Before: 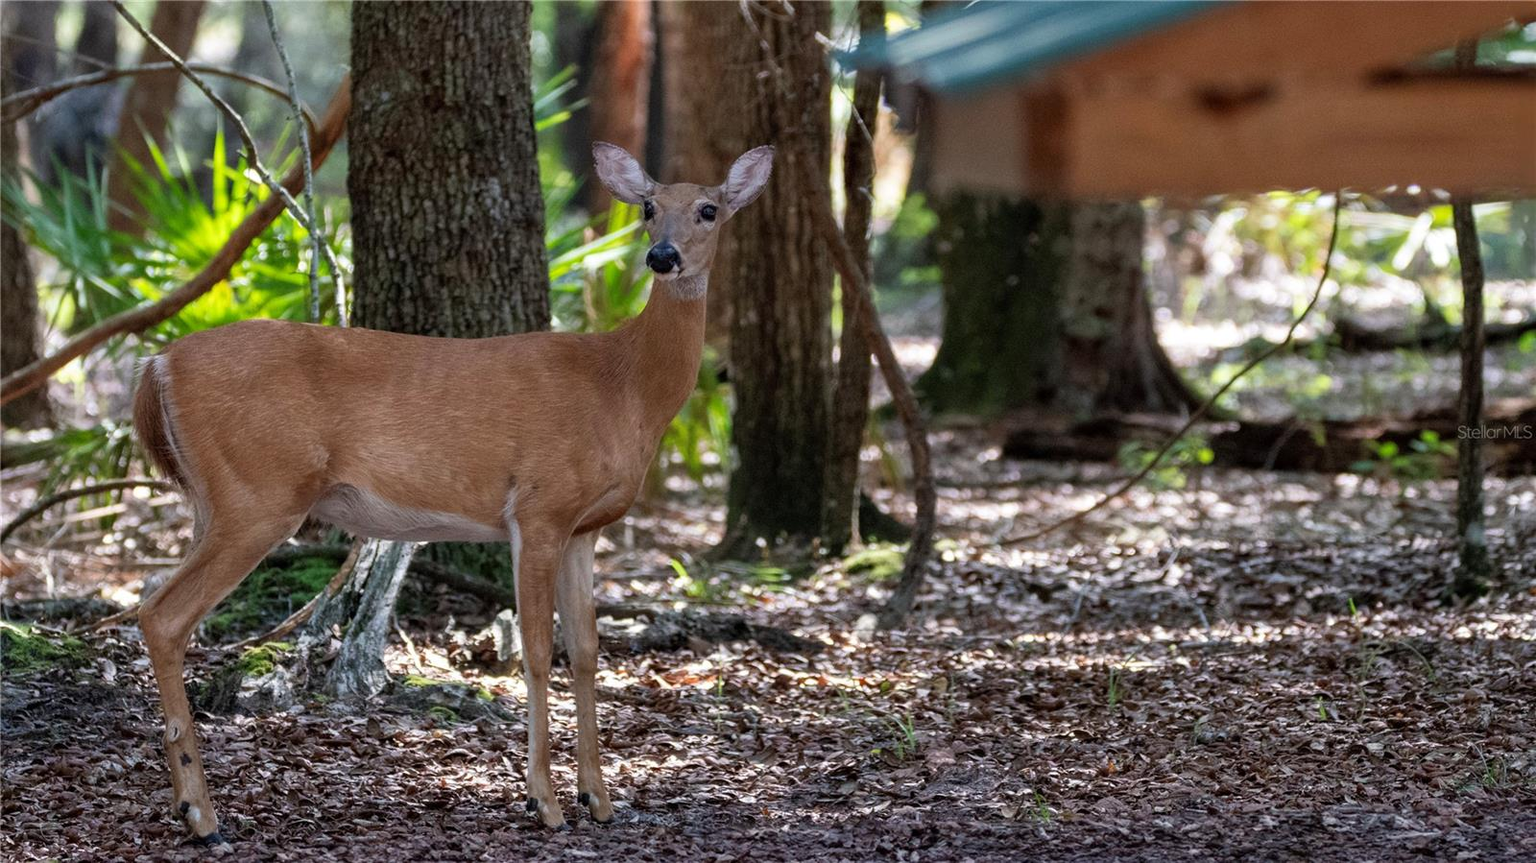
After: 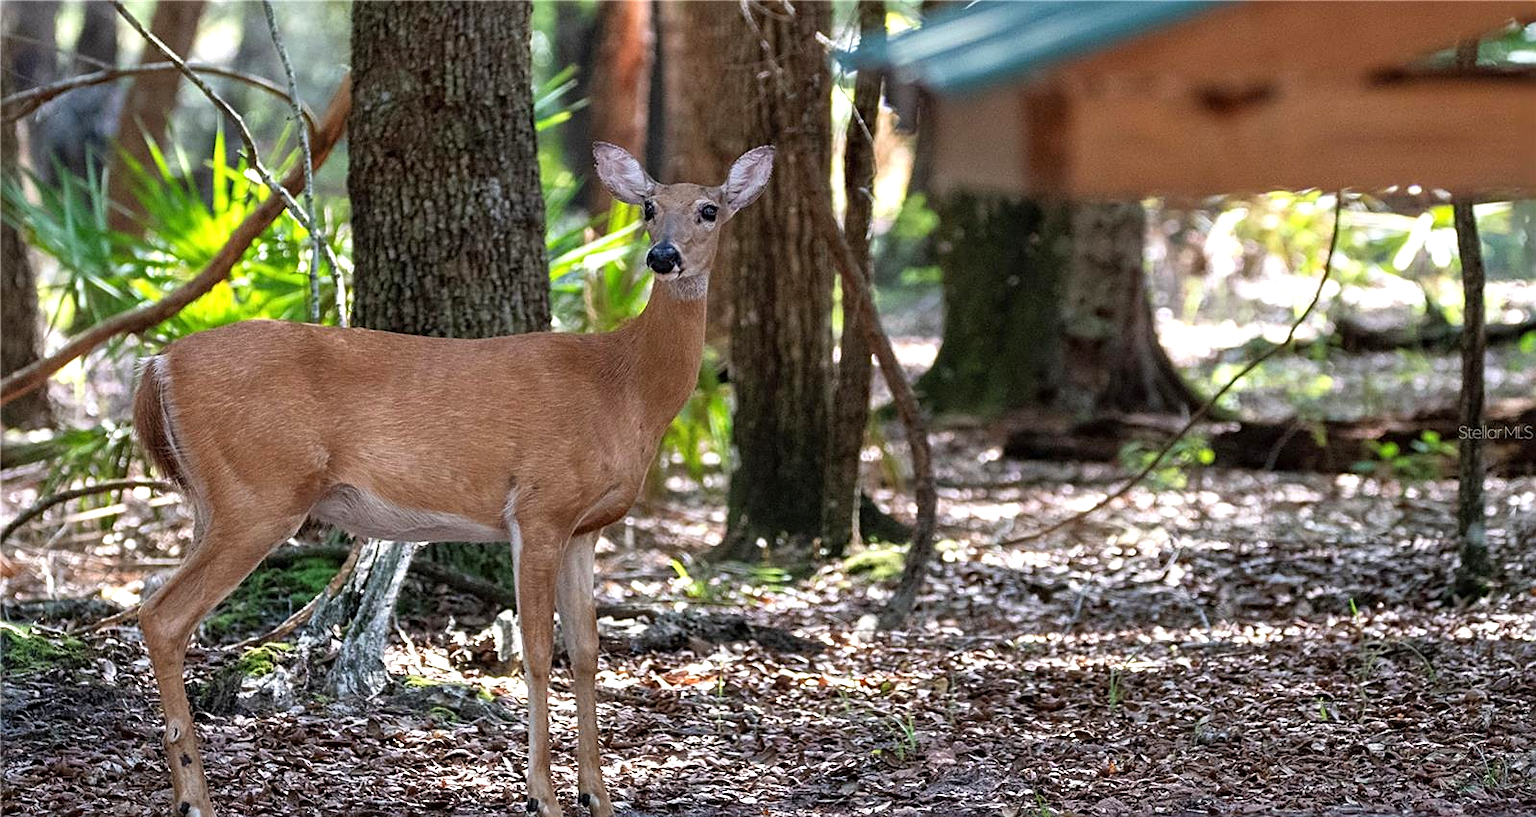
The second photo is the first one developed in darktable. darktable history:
exposure: black level correction 0, exposure 0.498 EV, compensate highlight preservation false
sharpen: on, module defaults
crop and rotate: top 0.008%, bottom 5.272%
